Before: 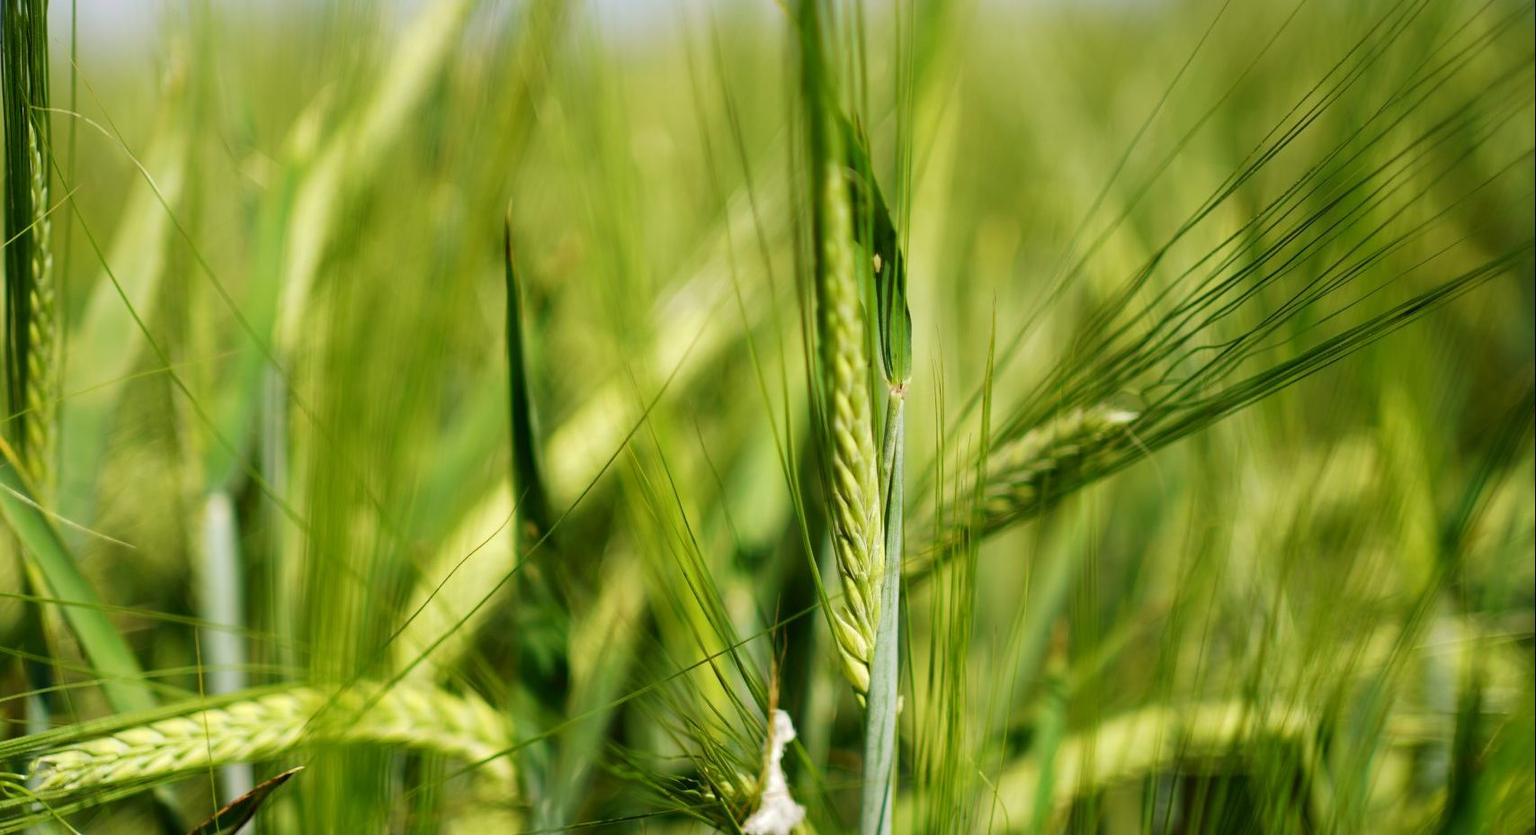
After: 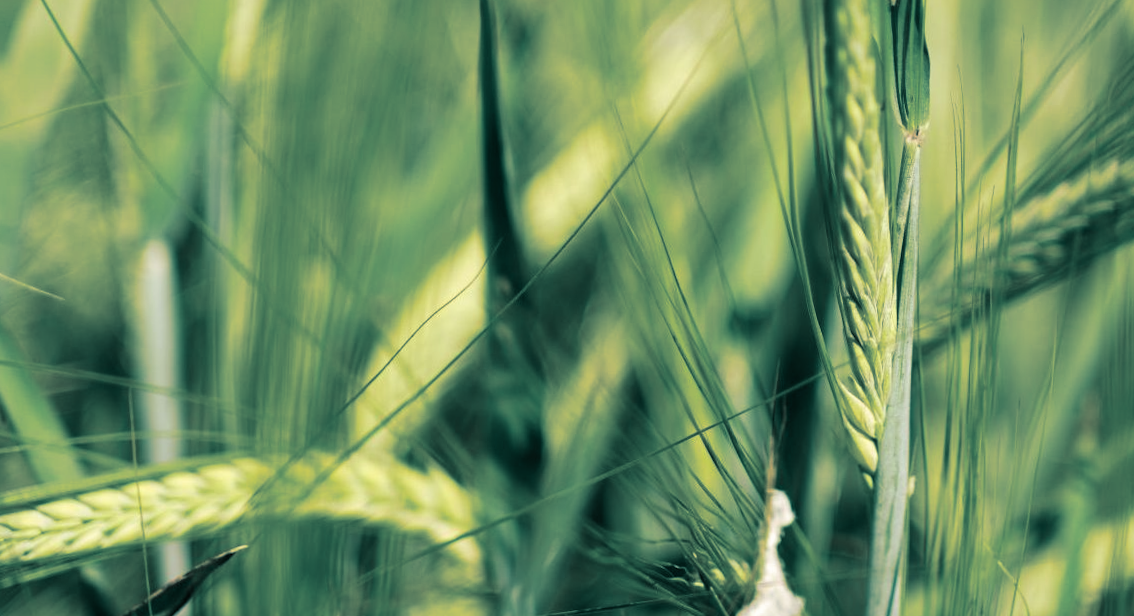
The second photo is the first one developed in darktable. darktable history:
crop and rotate: angle -0.82°, left 3.85%, top 31.828%, right 27.992%
split-toning: shadows › hue 186.43°, highlights › hue 49.29°, compress 30.29%
color correction: saturation 0.8
